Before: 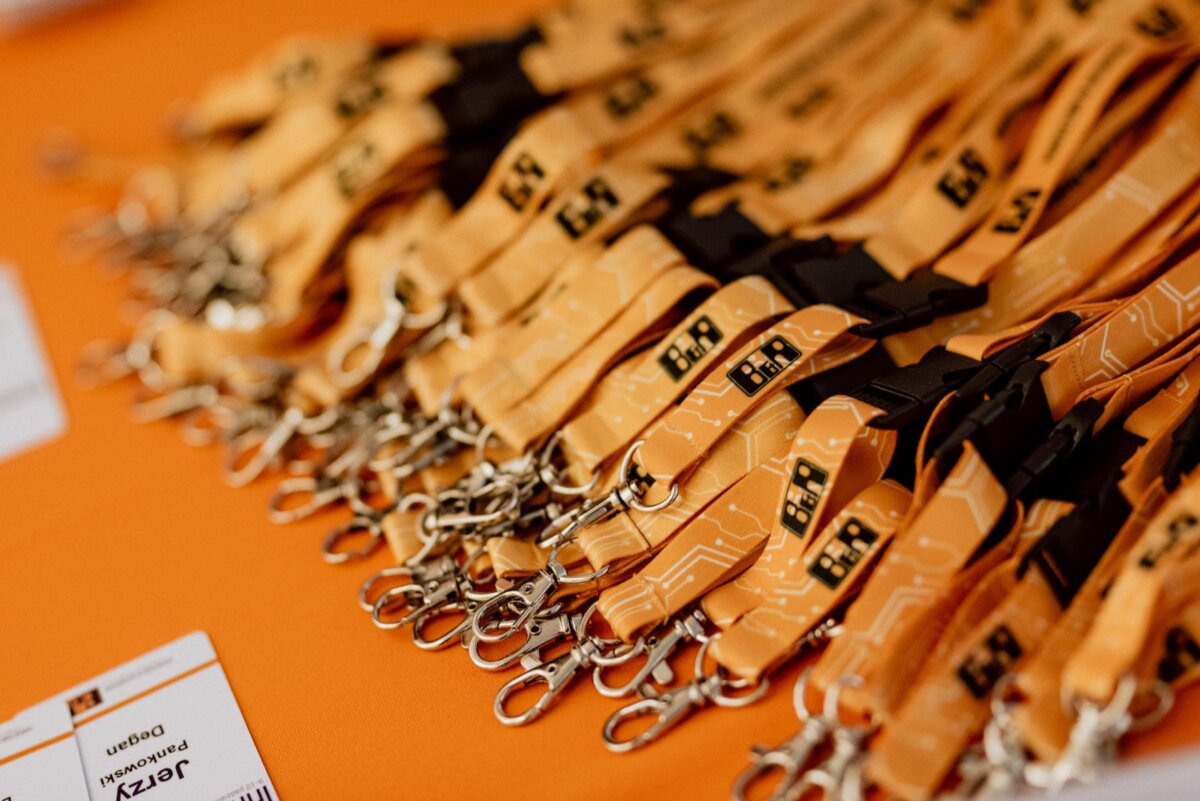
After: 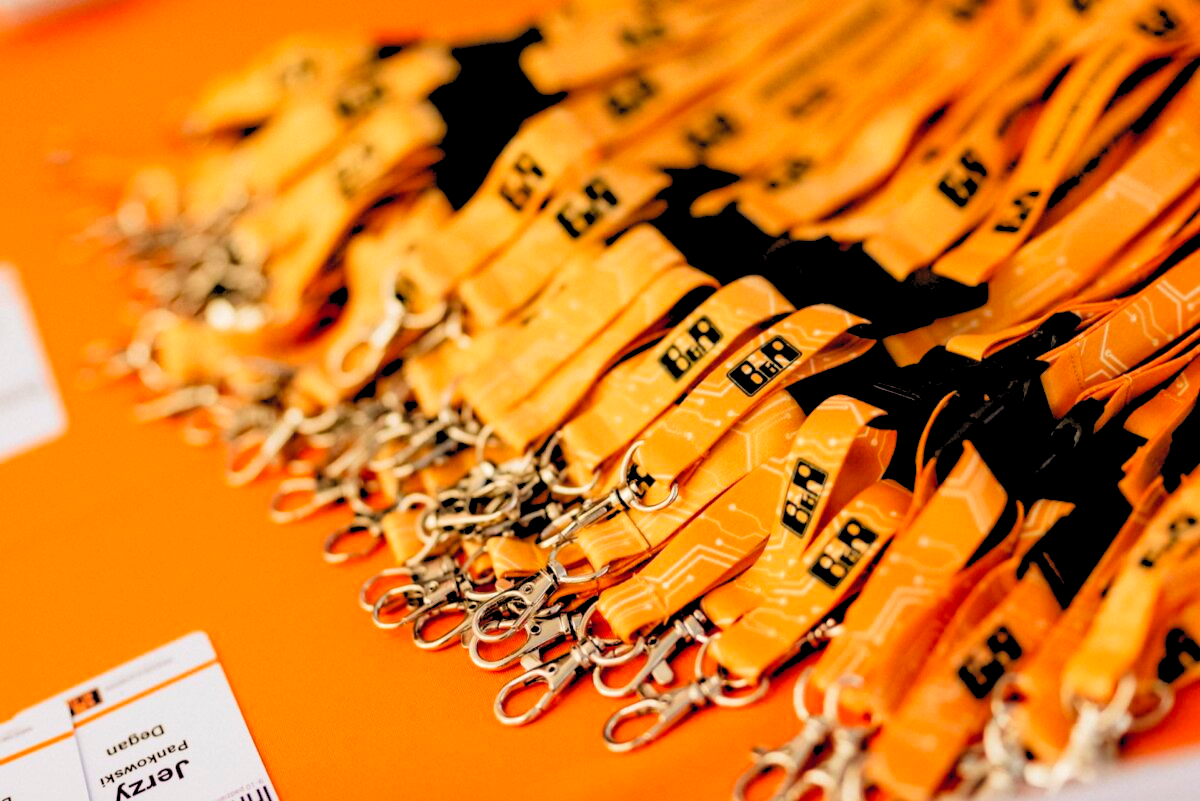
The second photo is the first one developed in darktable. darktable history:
rgb levels: levels [[0.013, 0.434, 0.89], [0, 0.5, 1], [0, 0.5, 1]]
contrast brightness saturation: contrast 0.07, brightness 0.18, saturation 0.4
